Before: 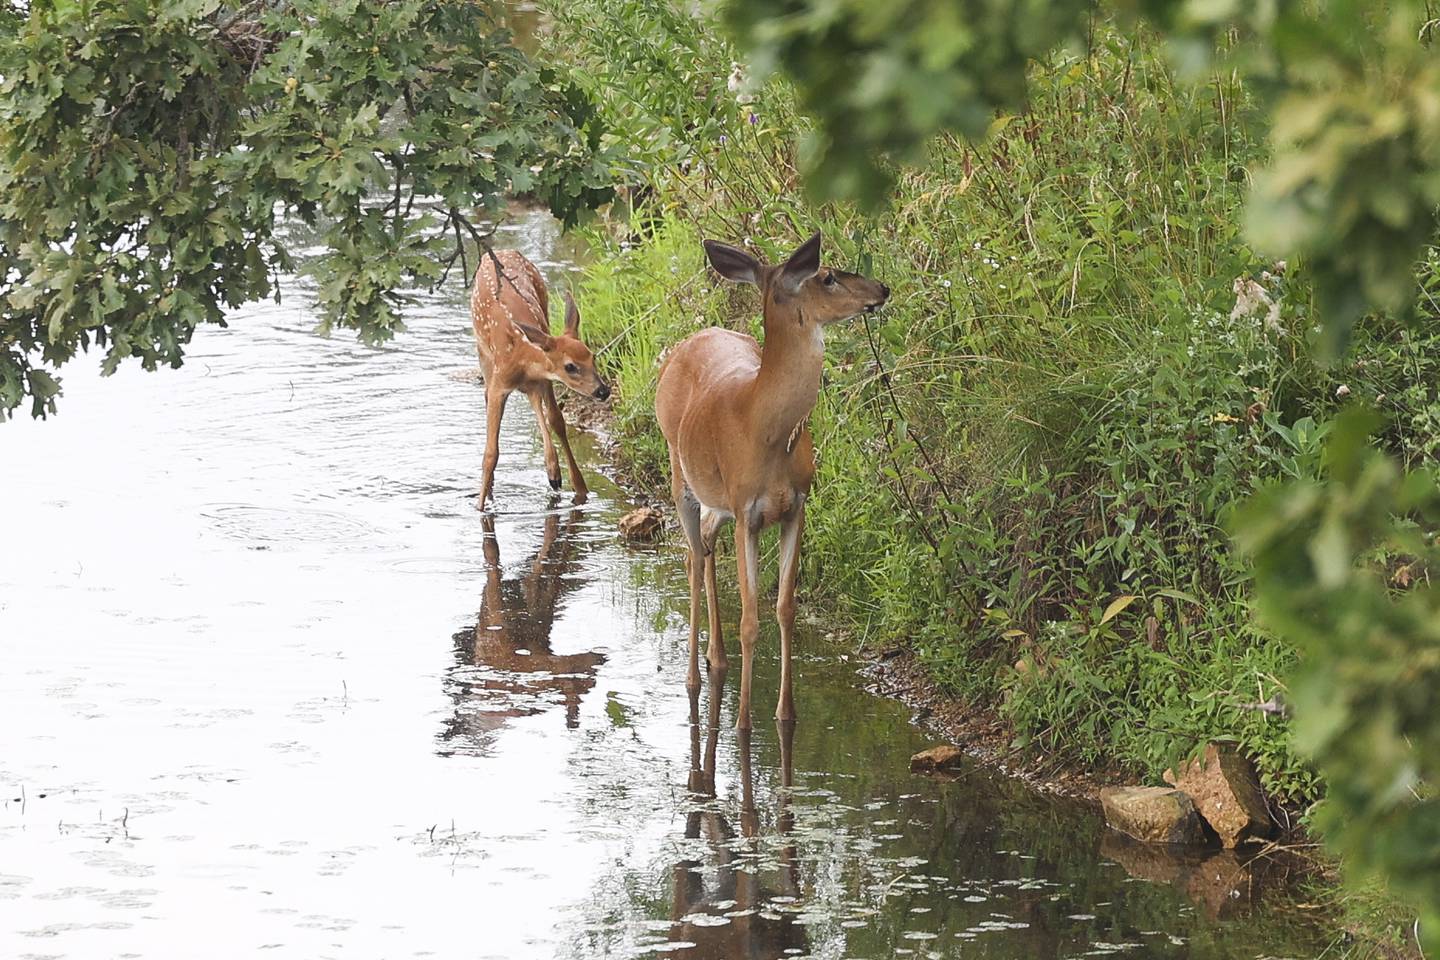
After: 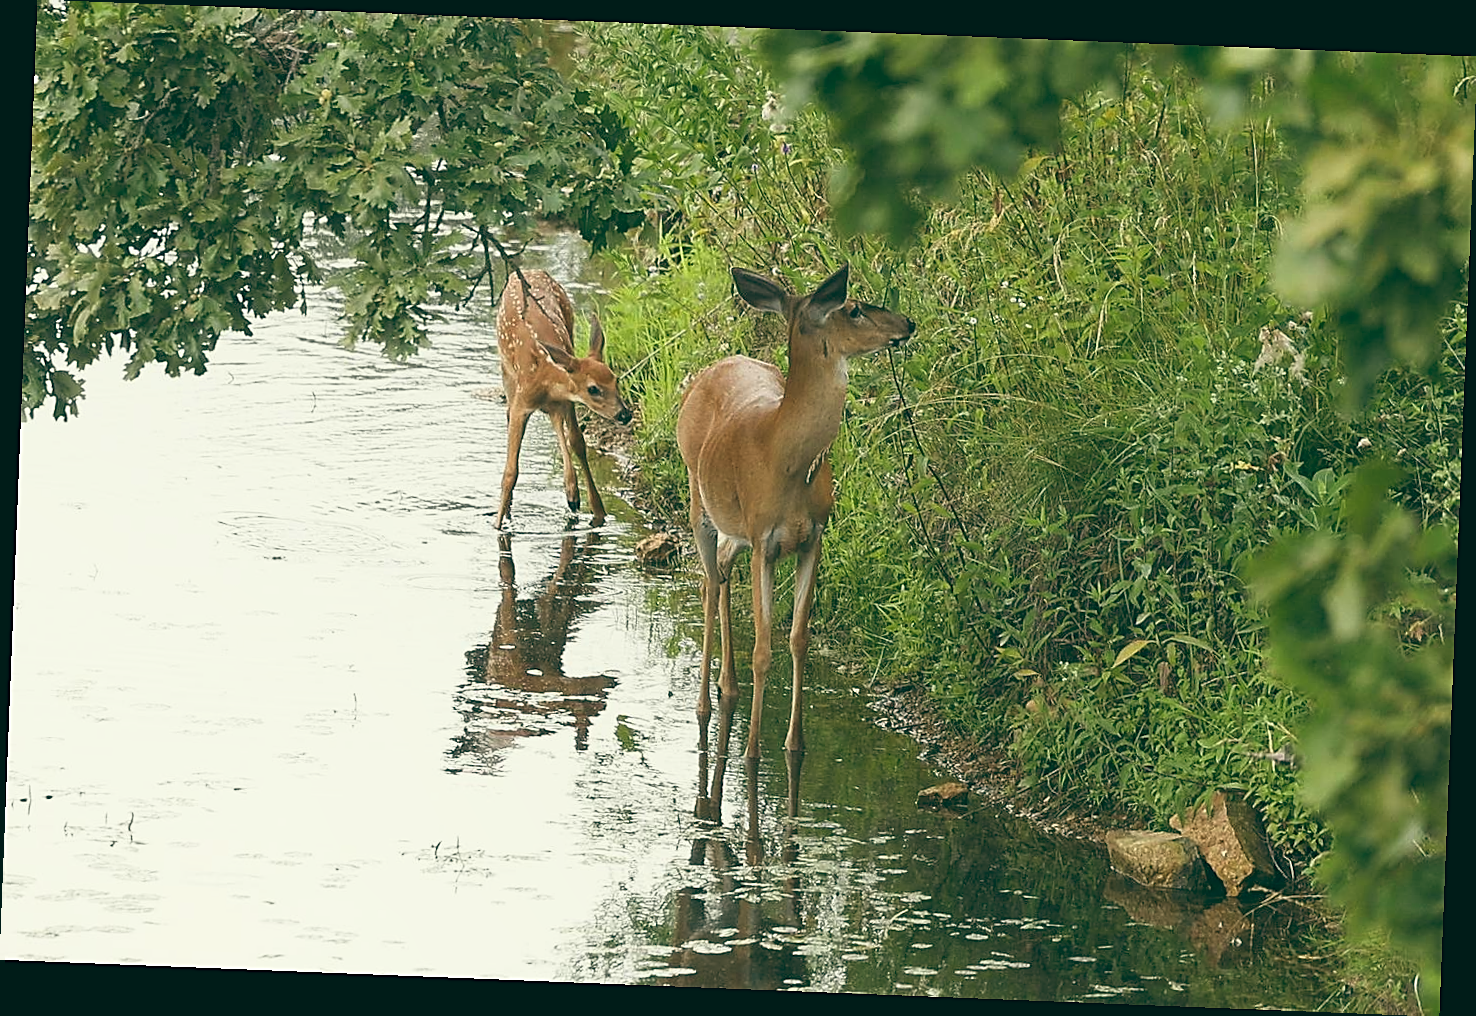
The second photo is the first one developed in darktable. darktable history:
shadows and highlights: shadows 0, highlights 40
color balance: lift [1.005, 0.99, 1.007, 1.01], gamma [1, 1.034, 1.032, 0.966], gain [0.873, 1.055, 1.067, 0.933]
rotate and perspective: rotation 2.27°, automatic cropping off
sharpen: on, module defaults
